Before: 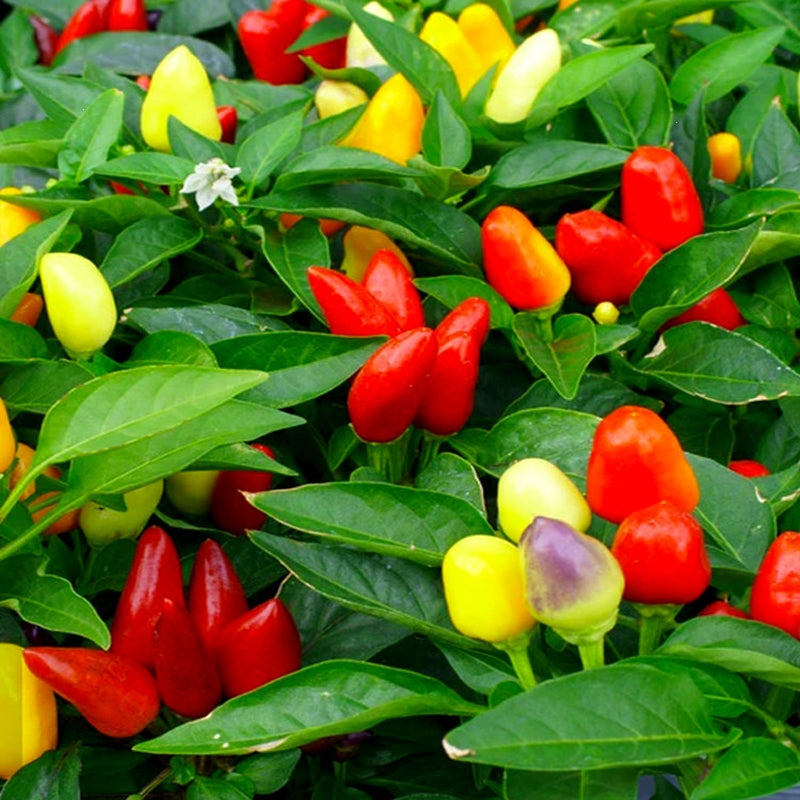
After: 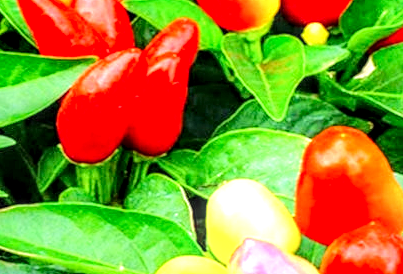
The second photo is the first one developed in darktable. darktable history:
contrast equalizer: y [[0.439, 0.44, 0.442, 0.457, 0.493, 0.498], [0.5 ×6], [0.5 ×6], [0 ×6], [0 ×6]]
exposure: black level correction 0, exposure 1 EV, compensate exposure bias true, compensate highlight preservation false
crop: left 36.396%, top 34.997%, right 13.219%, bottom 30.736%
local contrast: highlights 15%, shadows 38%, detail 184%, midtone range 0.477
tone equalizer: -7 EV 0.165 EV, -6 EV 0.577 EV, -5 EV 1.18 EV, -4 EV 1.35 EV, -3 EV 1.16 EV, -2 EV 0.6 EV, -1 EV 0.147 EV, edges refinement/feathering 500, mask exposure compensation -1.57 EV, preserve details no
